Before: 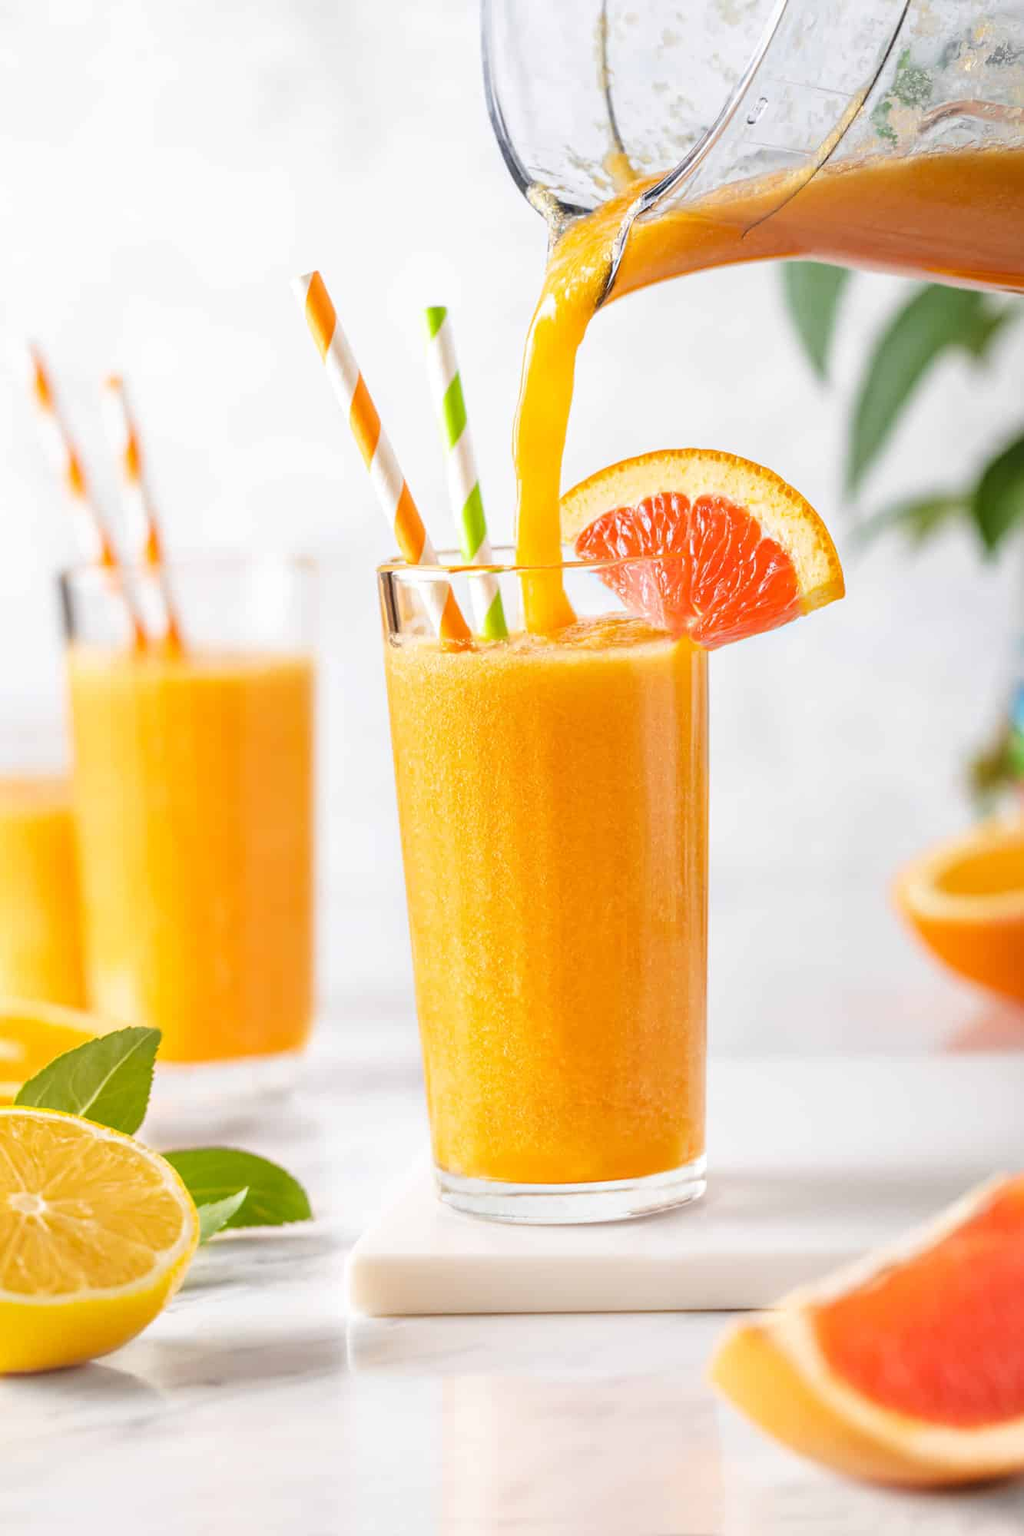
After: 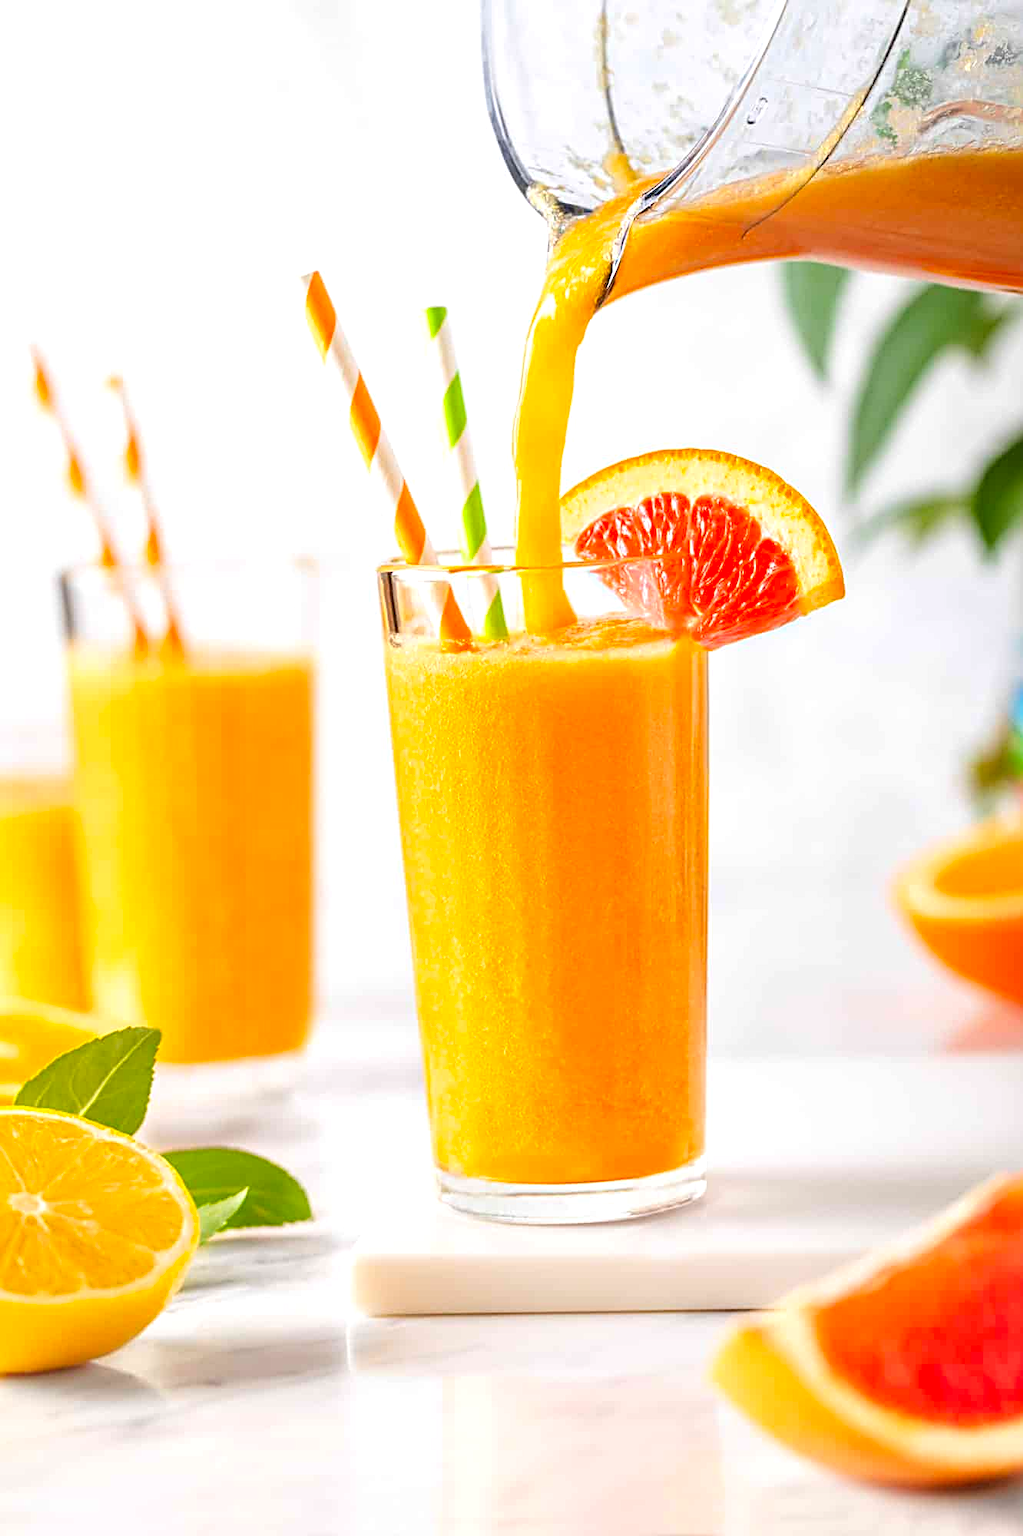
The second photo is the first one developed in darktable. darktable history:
sharpen: radius 3.119
exposure: exposure 0.2 EV, compensate highlight preservation false
color correction: saturation 1.32
